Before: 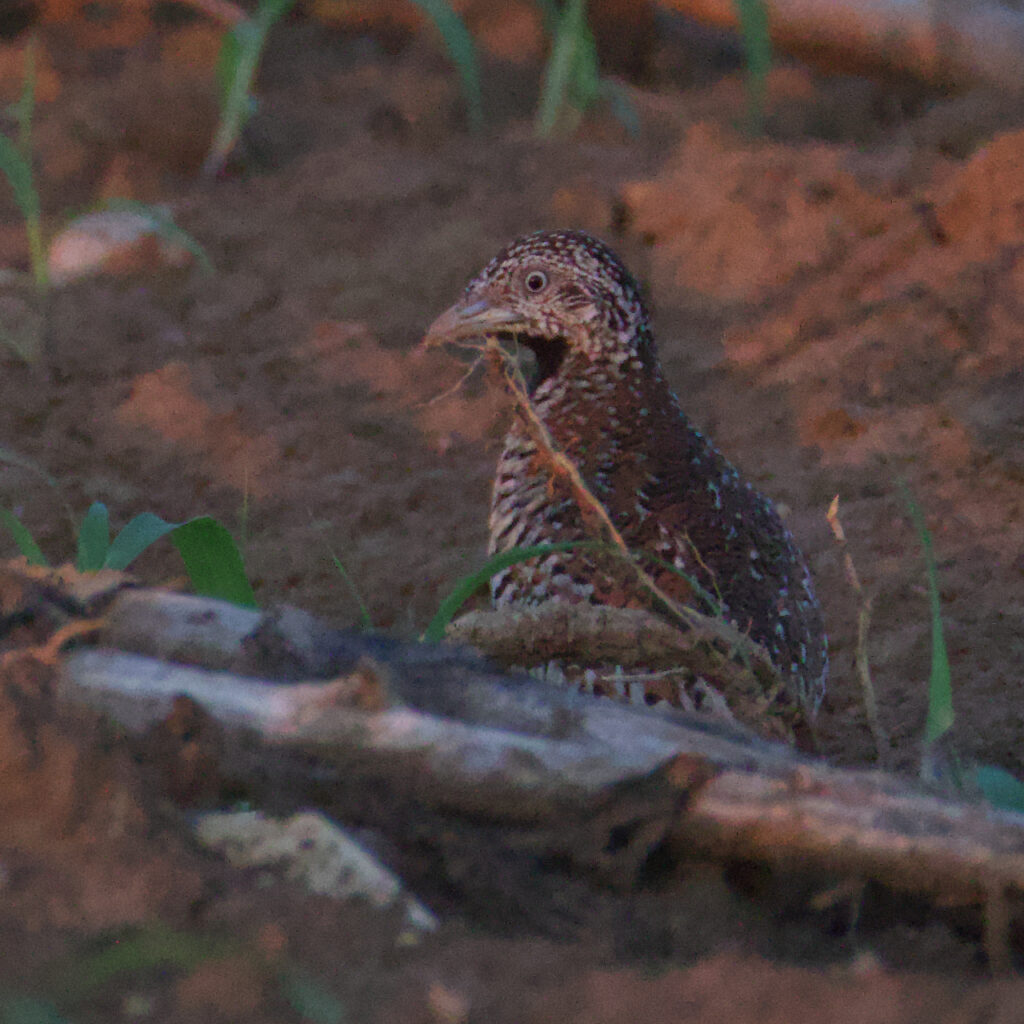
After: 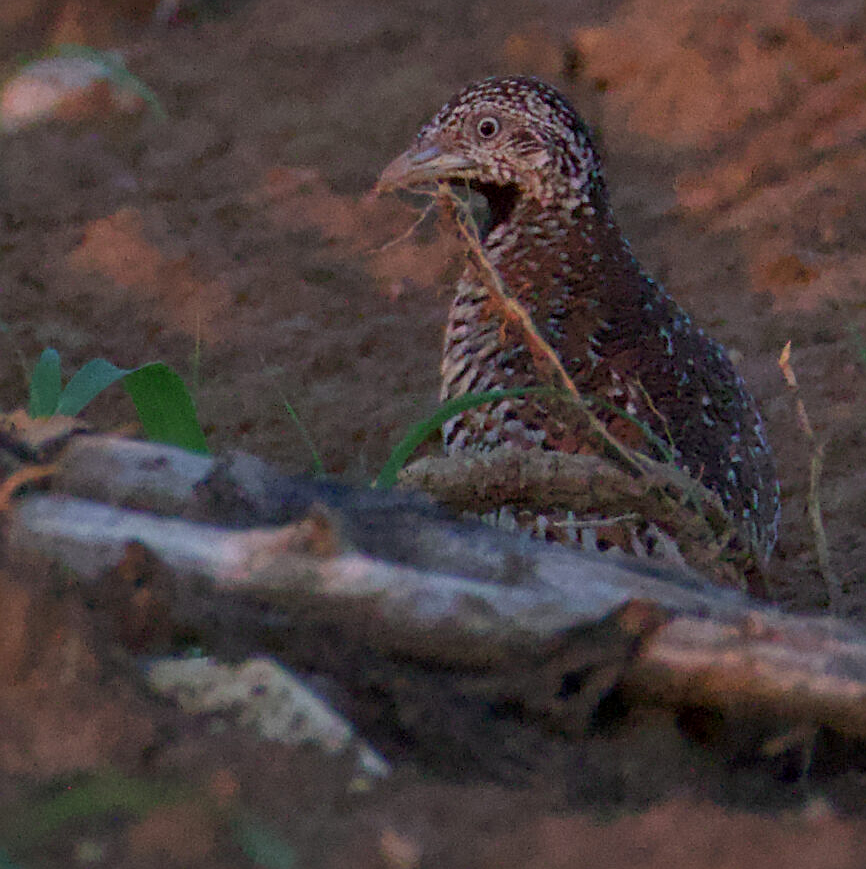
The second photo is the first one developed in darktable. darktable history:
exposure: black level correction 0.005, exposure 0.002 EV, compensate highlight preservation false
crop and rotate: left 4.717%, top 15.045%, right 10.702%
sharpen: on, module defaults
